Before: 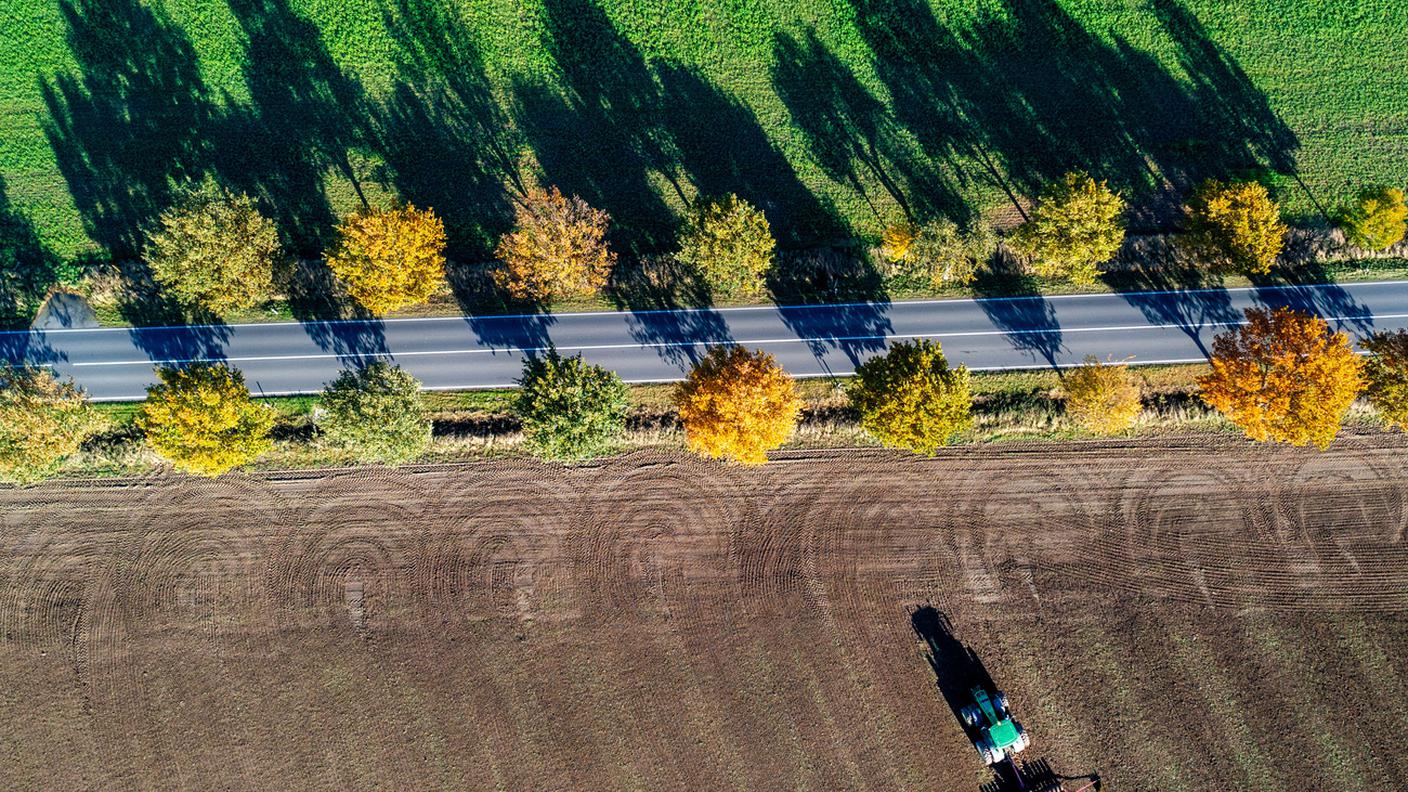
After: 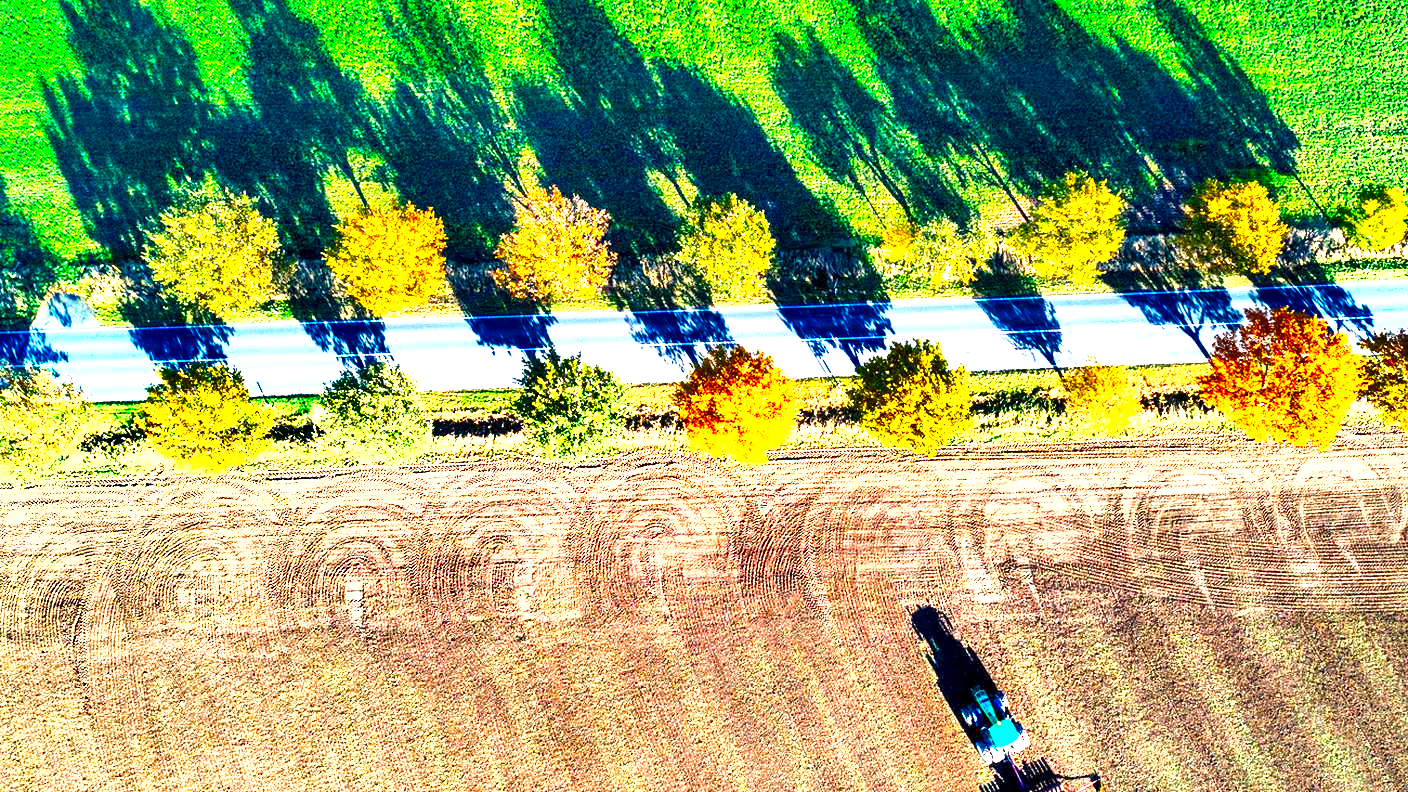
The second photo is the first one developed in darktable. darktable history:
color balance rgb: perceptual saturation grading › global saturation 19.731%, global vibrance 0.906%, saturation formula JzAzBz (2021)
contrast brightness saturation: contrast 0.081, saturation 0.199
exposure: black level correction 0.001, exposure 2.593 EV, compensate highlight preservation false
shadows and highlights: shadows 24.91, highlights -47.87, soften with gaussian
